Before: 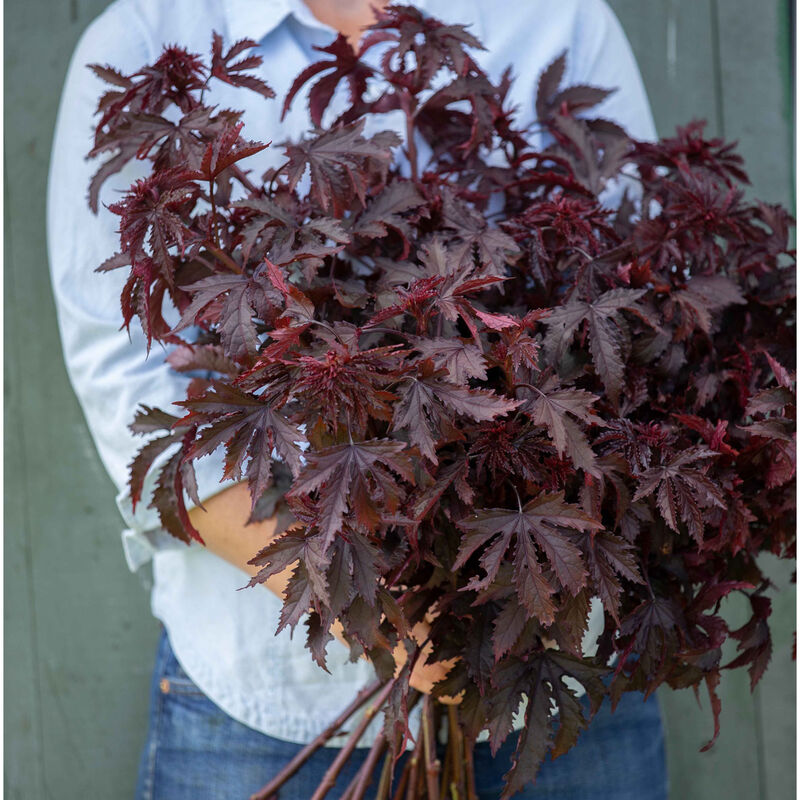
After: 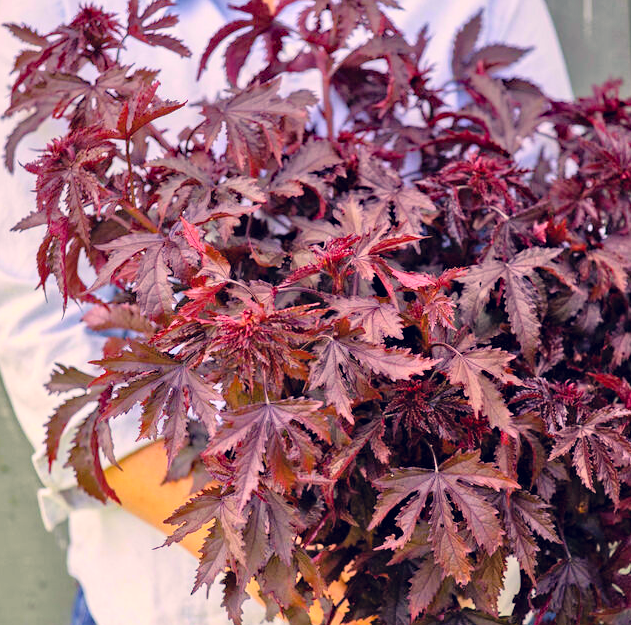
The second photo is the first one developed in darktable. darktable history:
crop and rotate: left 10.52%, top 5.144%, right 10.491%, bottom 16.697%
color balance rgb: linear chroma grading › global chroma 5.798%, perceptual saturation grading › global saturation 25.22%, global vibrance 20%
color correction: highlights a* 20.08, highlights b* 26.99, shadows a* 3.3, shadows b* -17.43, saturation 0.738
contrast brightness saturation: contrast 0.198, brightness 0.161, saturation 0.216
haze removal: compatibility mode true, adaptive false
tone equalizer: -7 EV 0.154 EV, -6 EV 0.632 EV, -5 EV 1.12 EV, -4 EV 1.36 EV, -3 EV 1.13 EV, -2 EV 0.6 EV, -1 EV 0.161 EV
